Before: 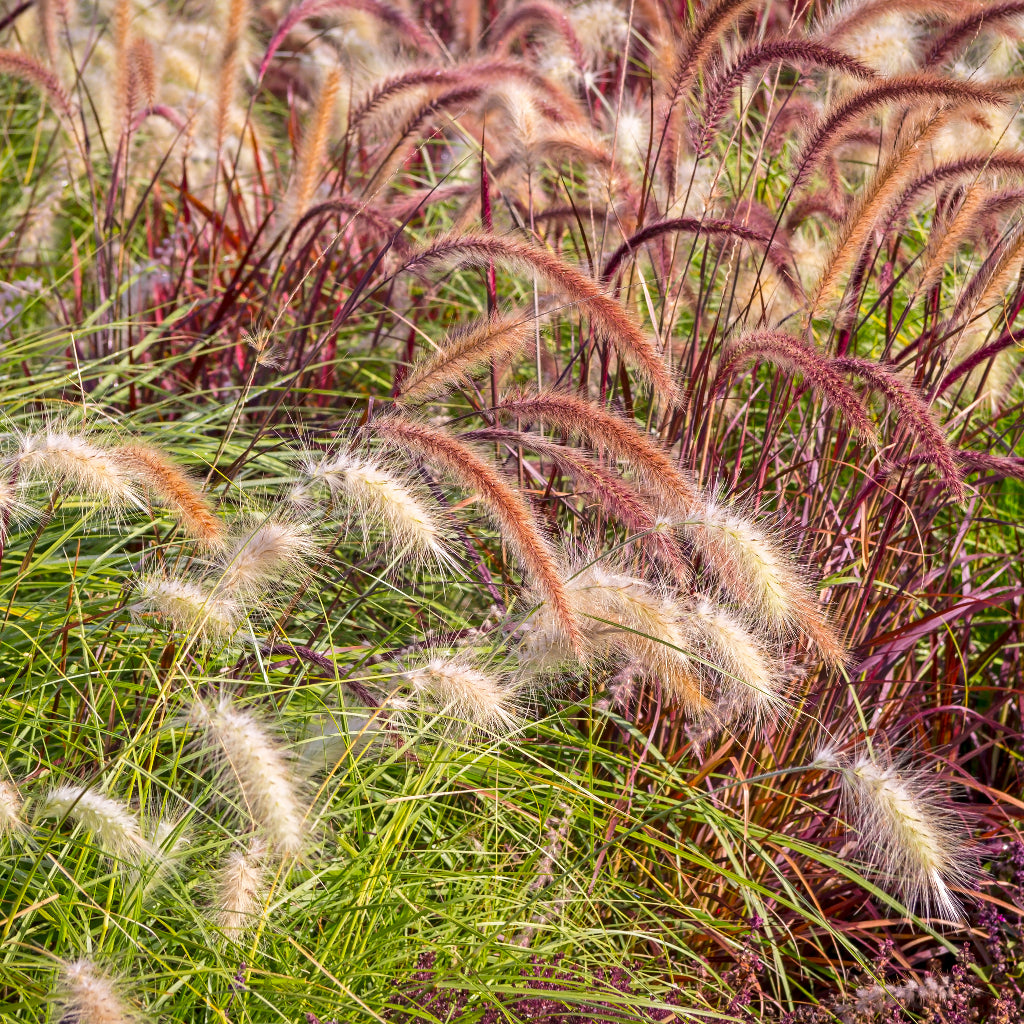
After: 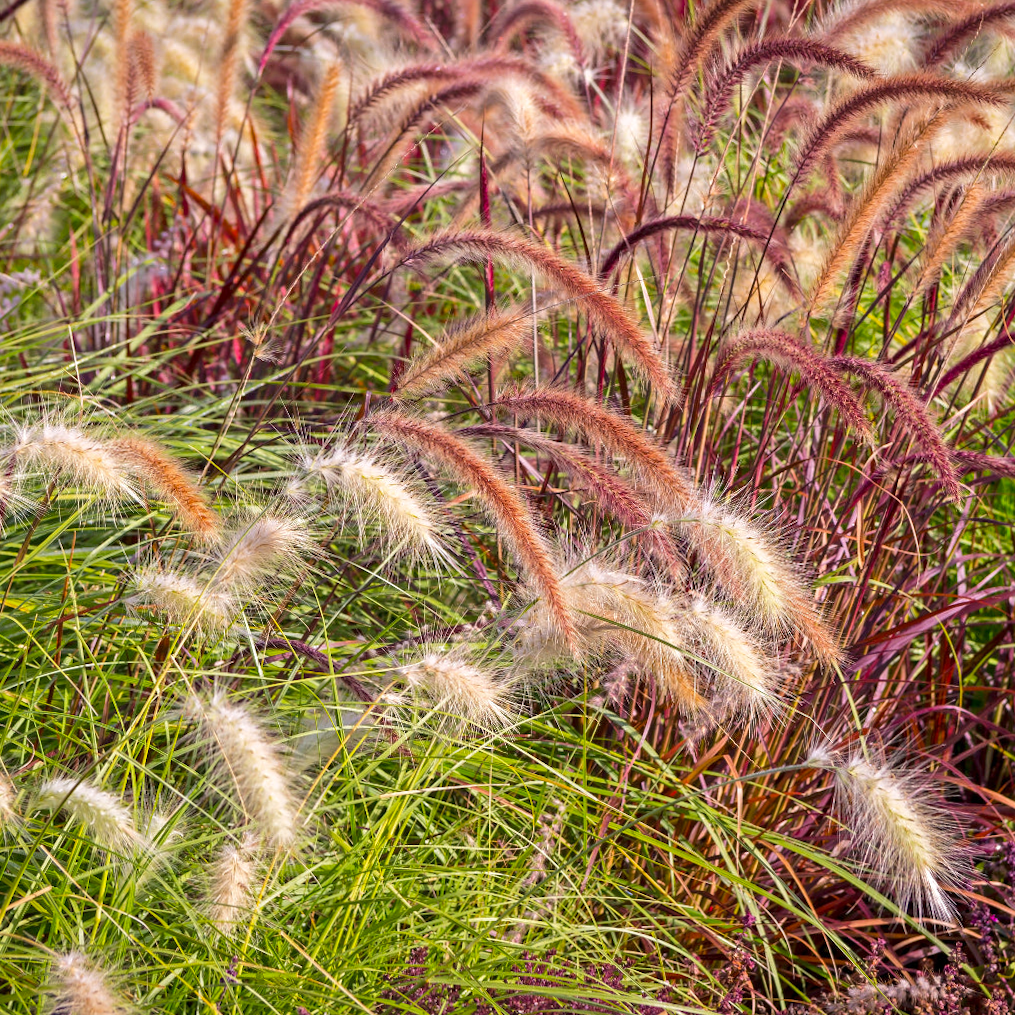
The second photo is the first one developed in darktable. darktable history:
crop and rotate: angle -0.5°
vibrance: on, module defaults
shadows and highlights: shadows 12, white point adjustment 1.2, soften with gaussian
white balance: emerald 1
